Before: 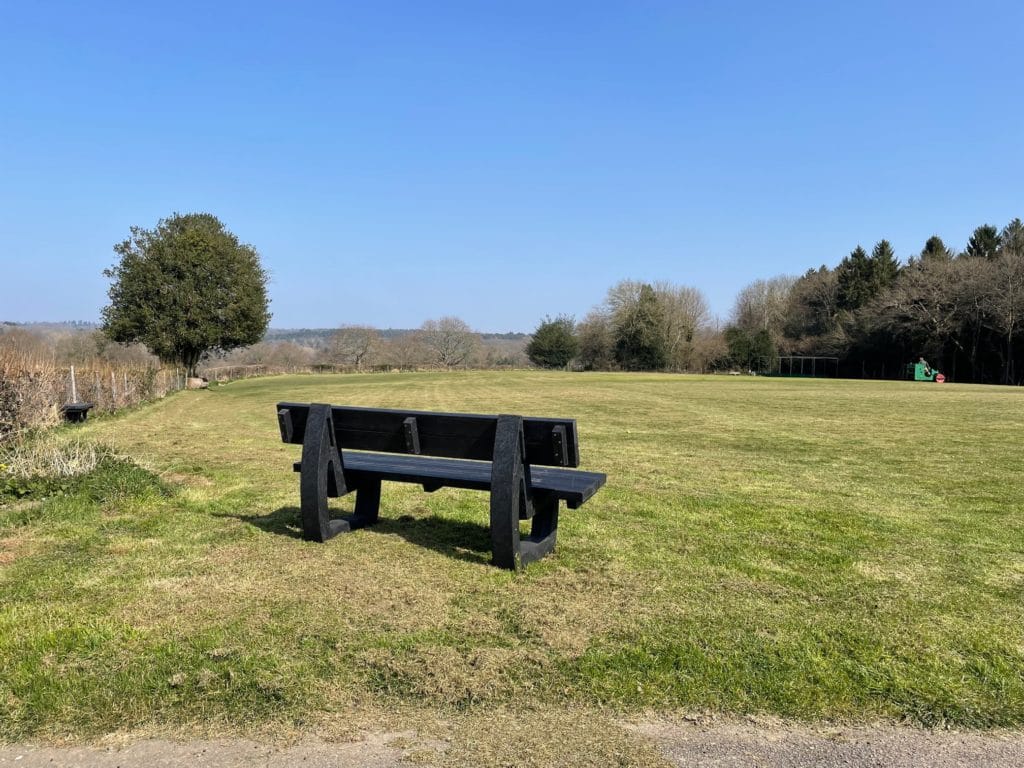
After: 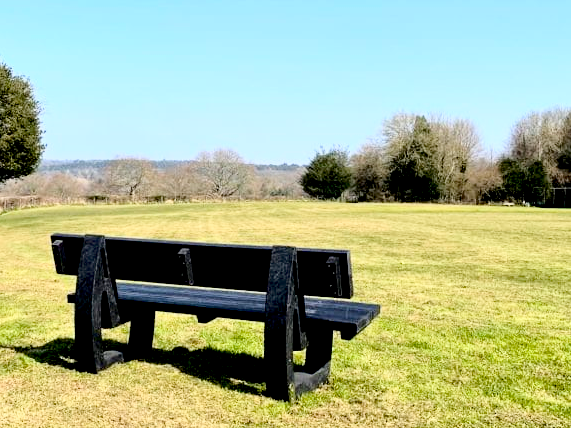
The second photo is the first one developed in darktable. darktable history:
crop and rotate: left 22.13%, top 22.054%, right 22.026%, bottom 22.102%
base curve: curves: ch0 [(0, 0) (0.028, 0.03) (0.121, 0.232) (0.46, 0.748) (0.859, 0.968) (1, 1)]
exposure: black level correction 0.025, exposure 0.182 EV, compensate highlight preservation false
